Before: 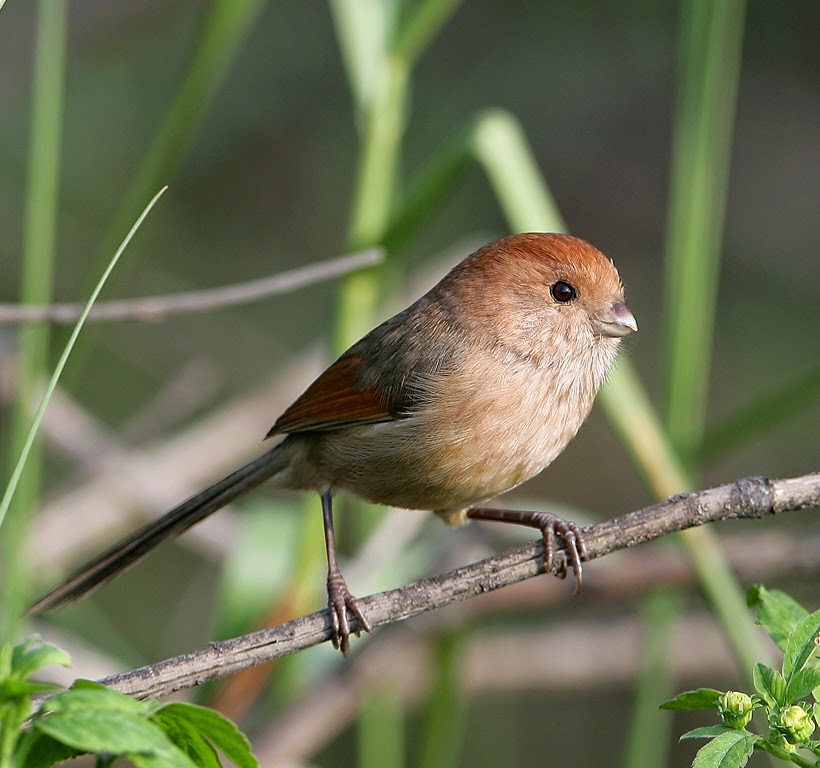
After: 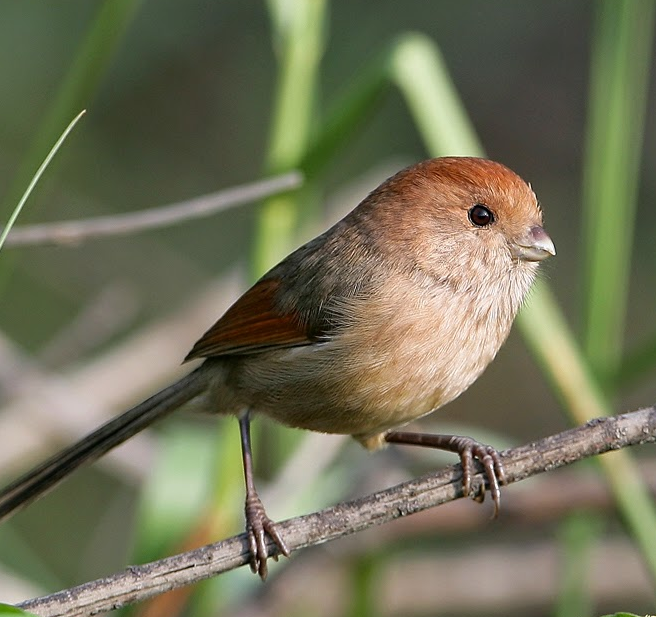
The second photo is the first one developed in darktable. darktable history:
crop and rotate: left 10.06%, top 9.898%, right 9.83%, bottom 9.678%
